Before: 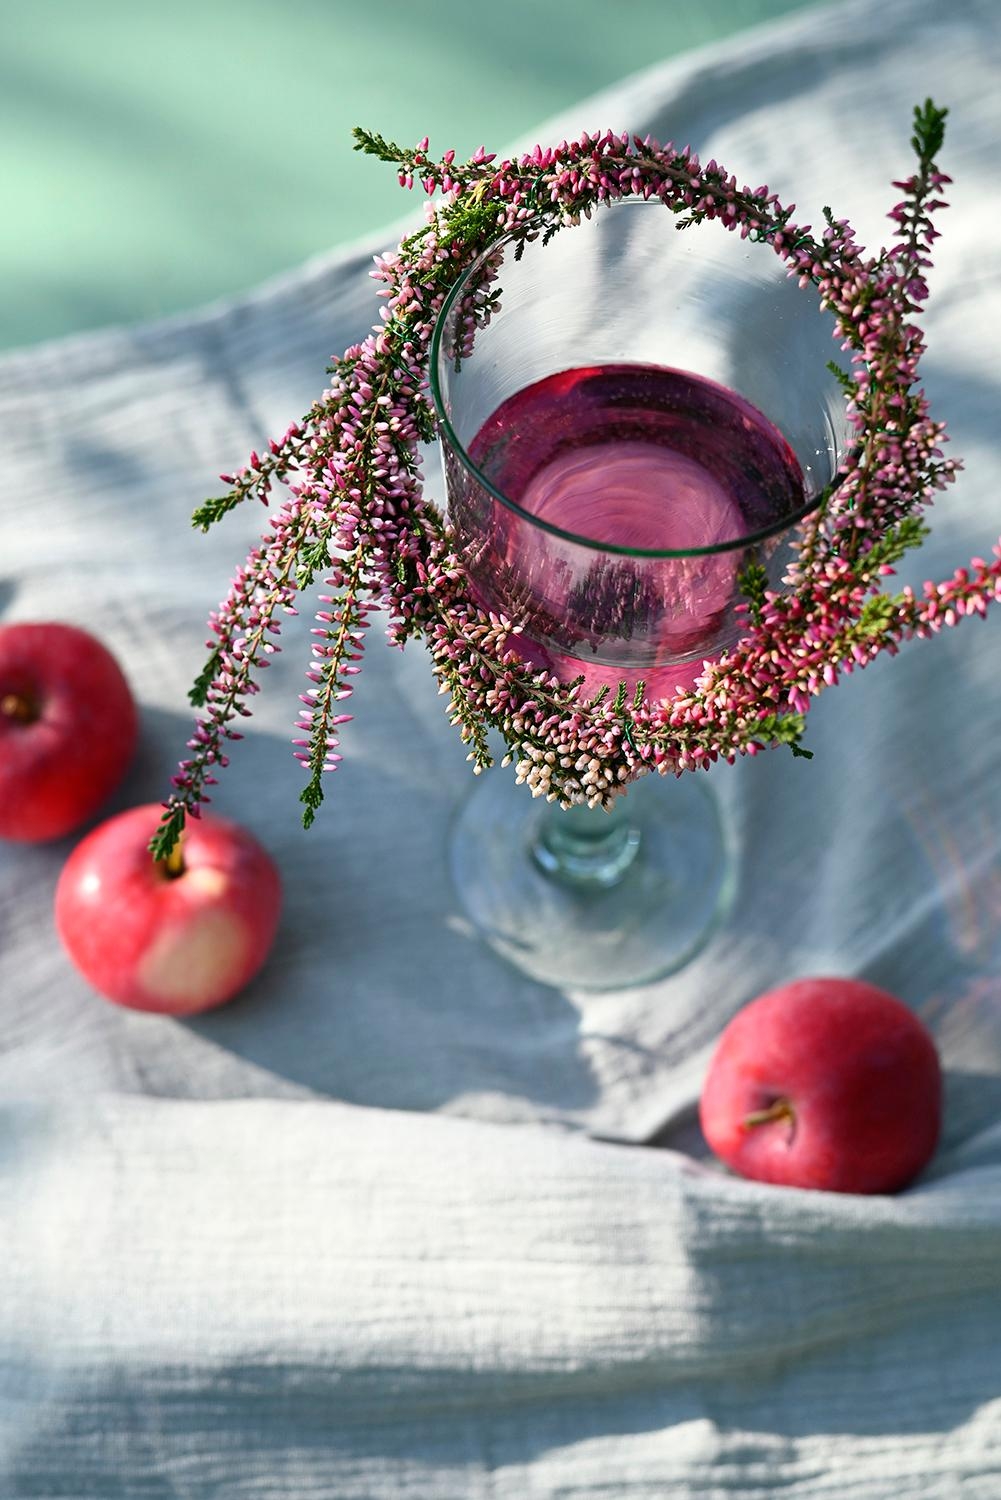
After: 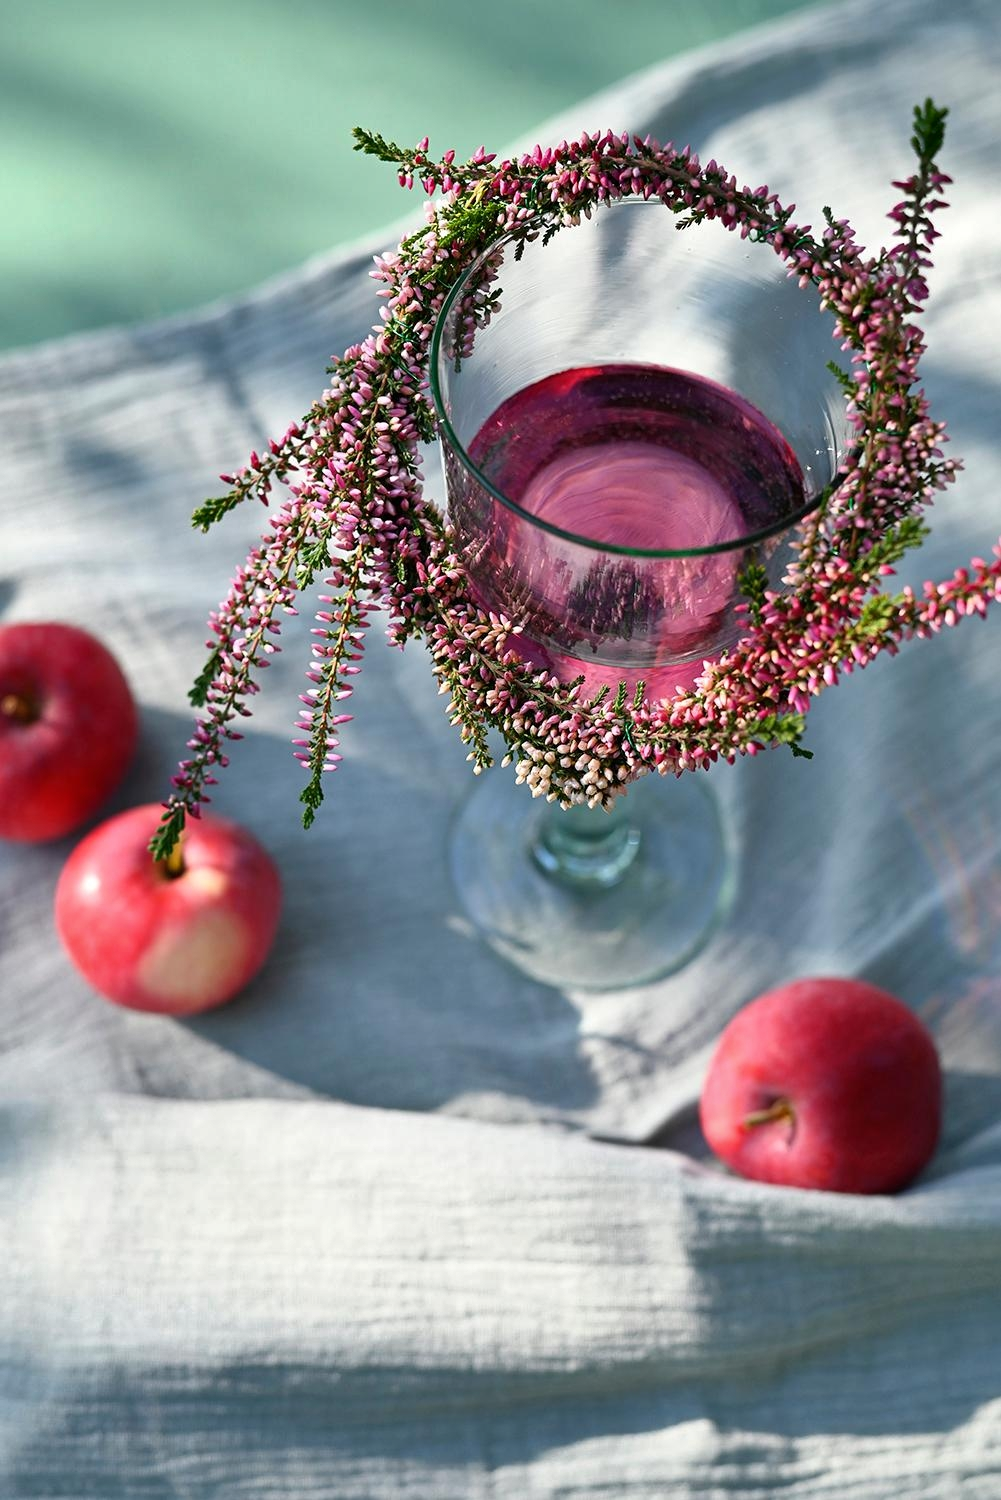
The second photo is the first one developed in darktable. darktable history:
shadows and highlights: shadows 60.2, soften with gaussian
